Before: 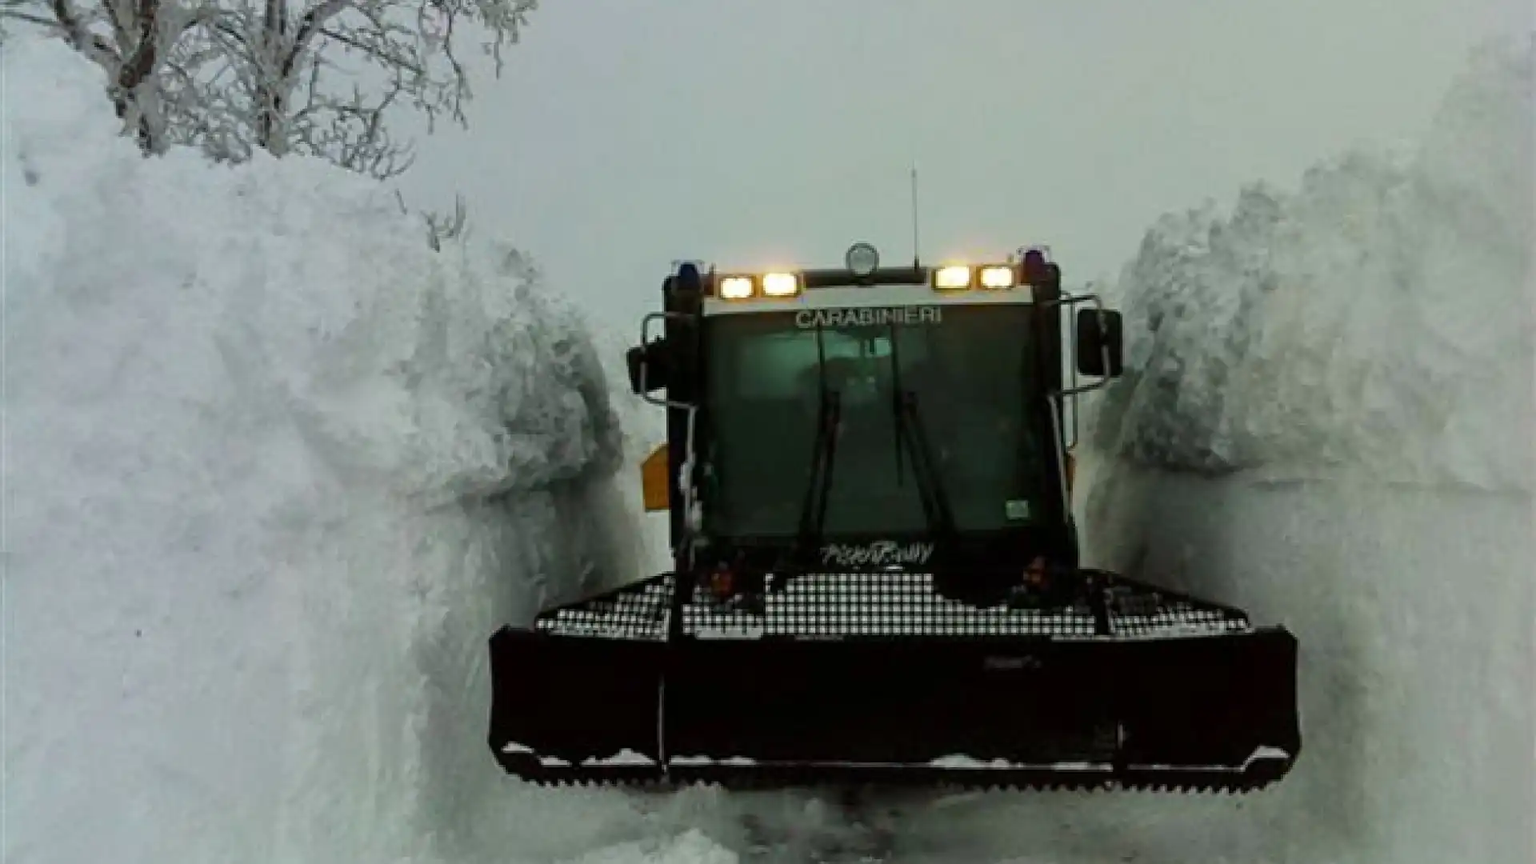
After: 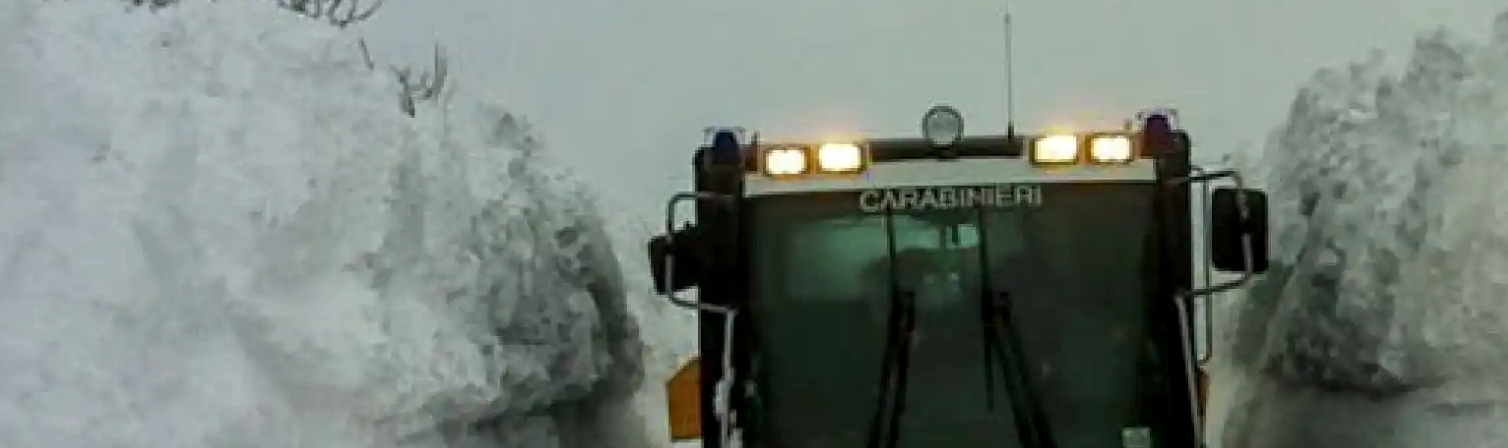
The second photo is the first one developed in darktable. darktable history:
local contrast: on, module defaults
crop: left 7.036%, top 18.398%, right 14.379%, bottom 40.043%
